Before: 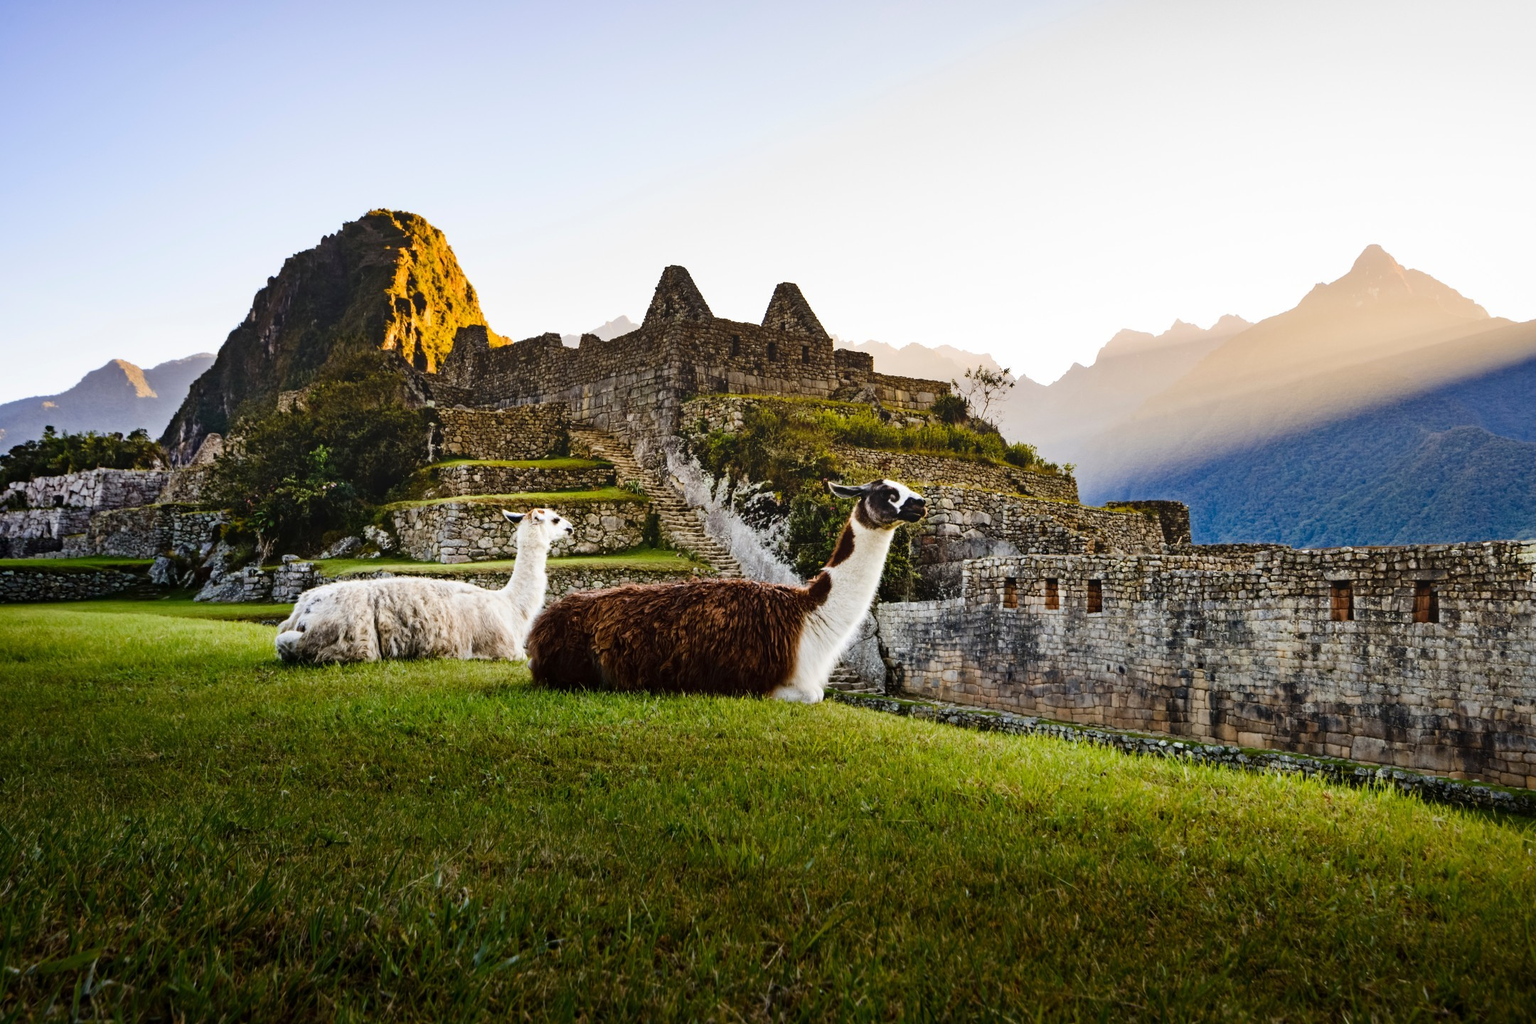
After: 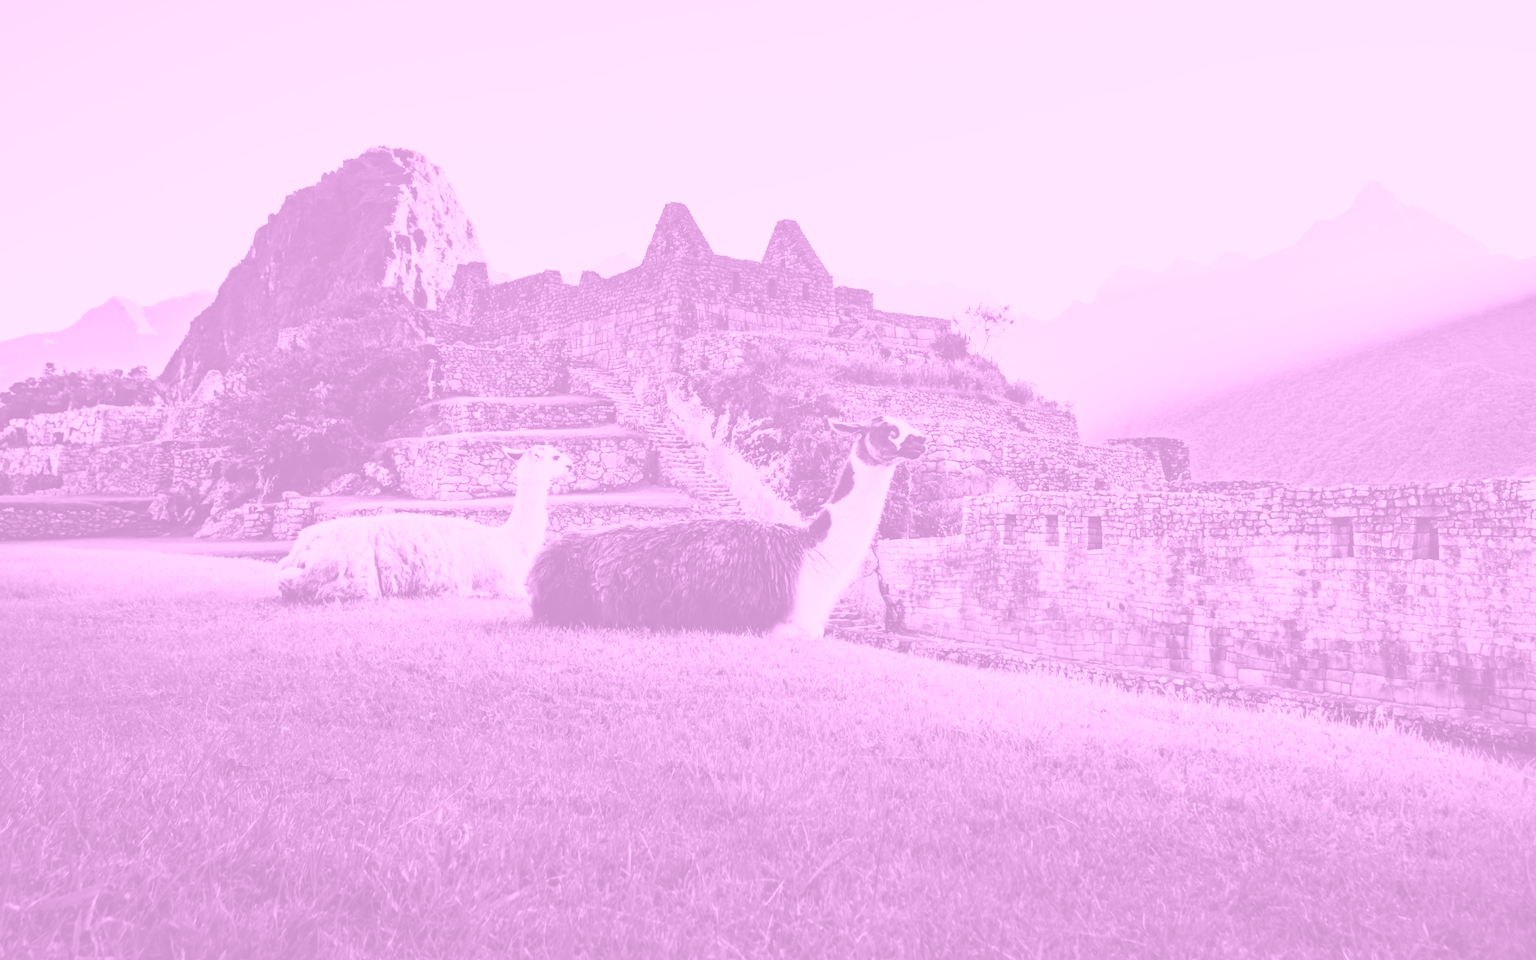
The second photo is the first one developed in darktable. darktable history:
contrast brightness saturation: contrast 0.2, brightness 0.16, saturation 0.22
crop and rotate: top 6.25%
colorize: hue 331.2°, saturation 75%, source mix 30.28%, lightness 70.52%, version 1
